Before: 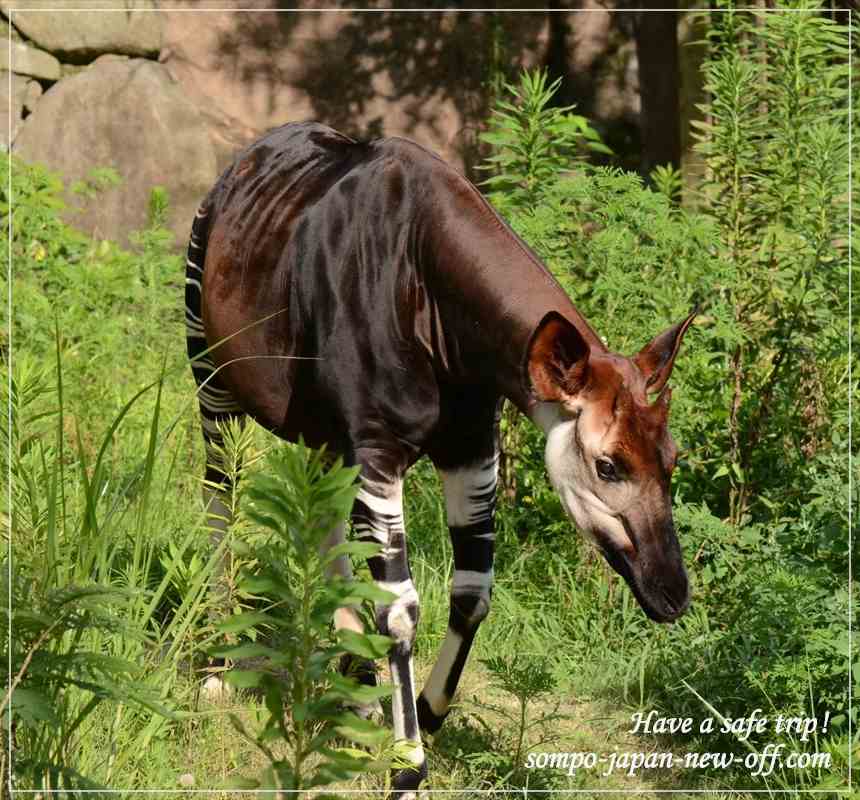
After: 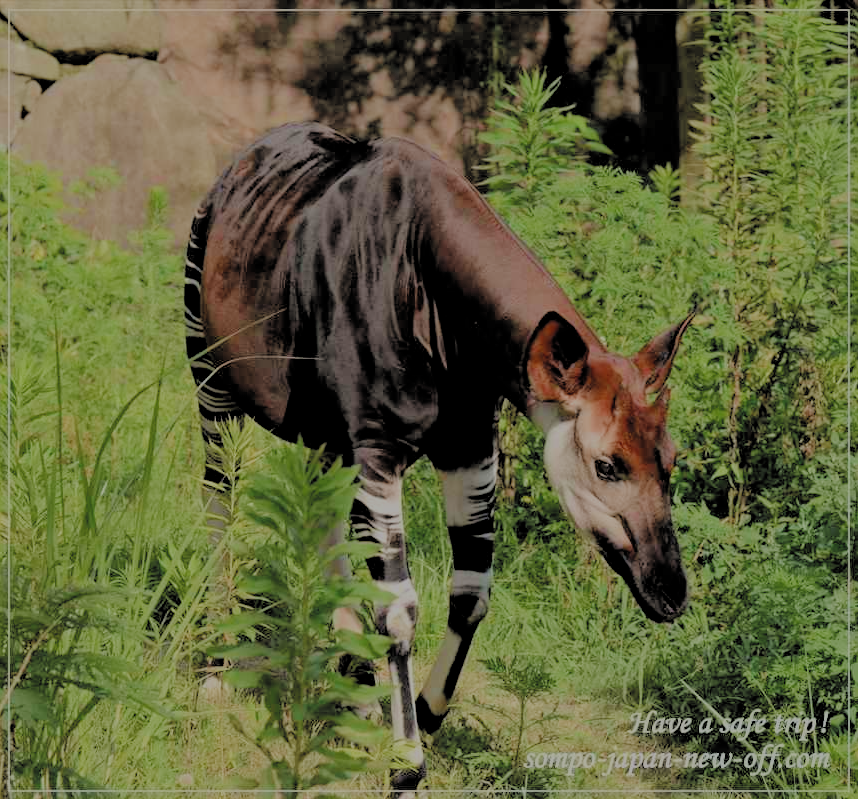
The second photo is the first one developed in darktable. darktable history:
filmic rgb: black relative exposure -4.46 EV, white relative exposure 6.6 EV, hardness 1.83, contrast 0.515, add noise in highlights 0.001, preserve chrominance max RGB, color science v3 (2019), use custom middle-gray values true, contrast in highlights soft
contrast brightness saturation: saturation -0.048
crop and rotate: left 0.185%, bottom 0.001%
